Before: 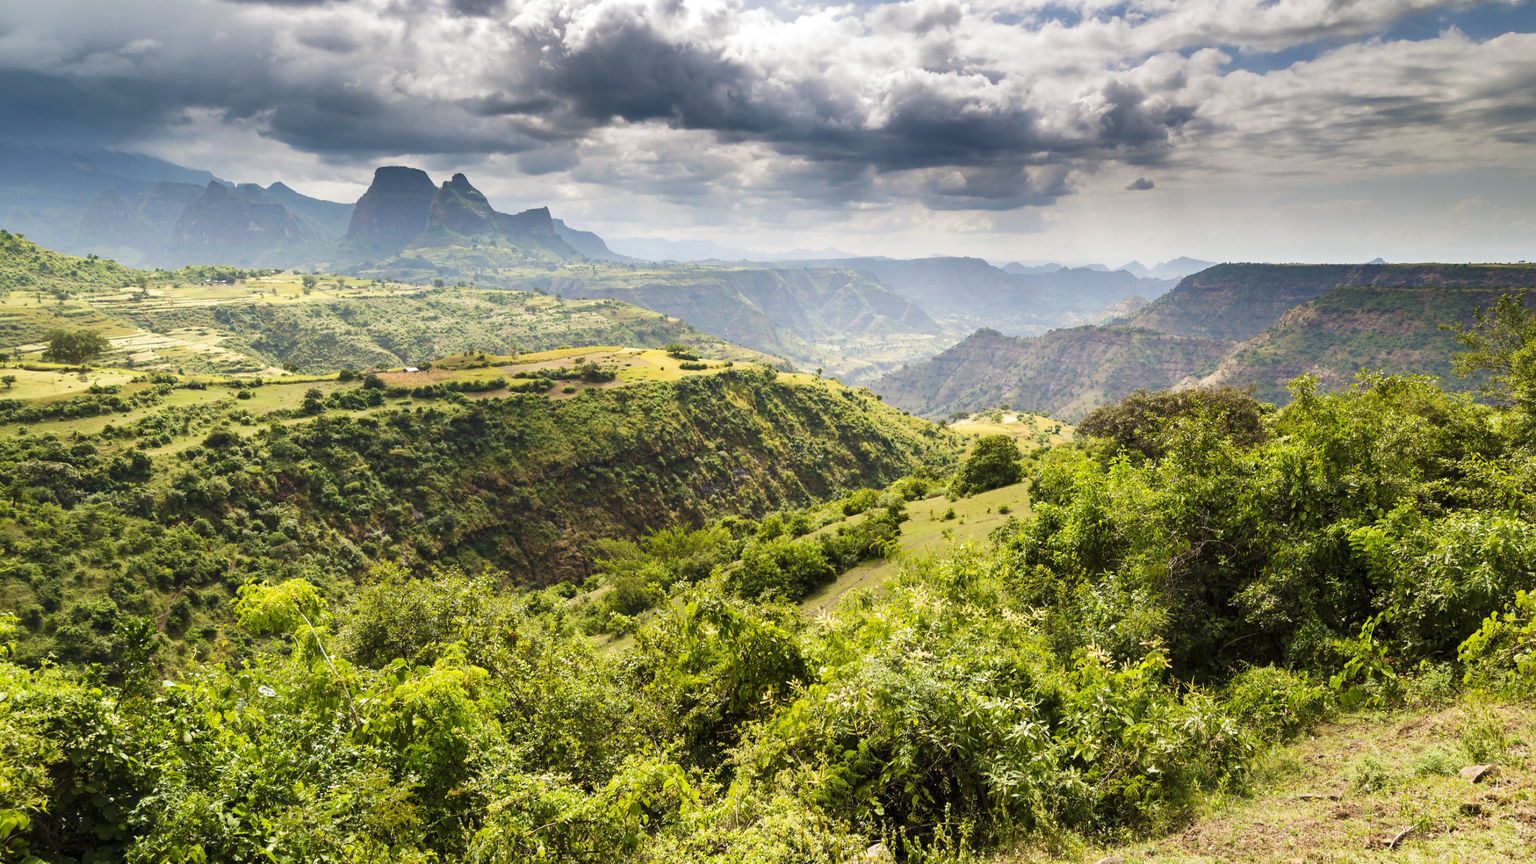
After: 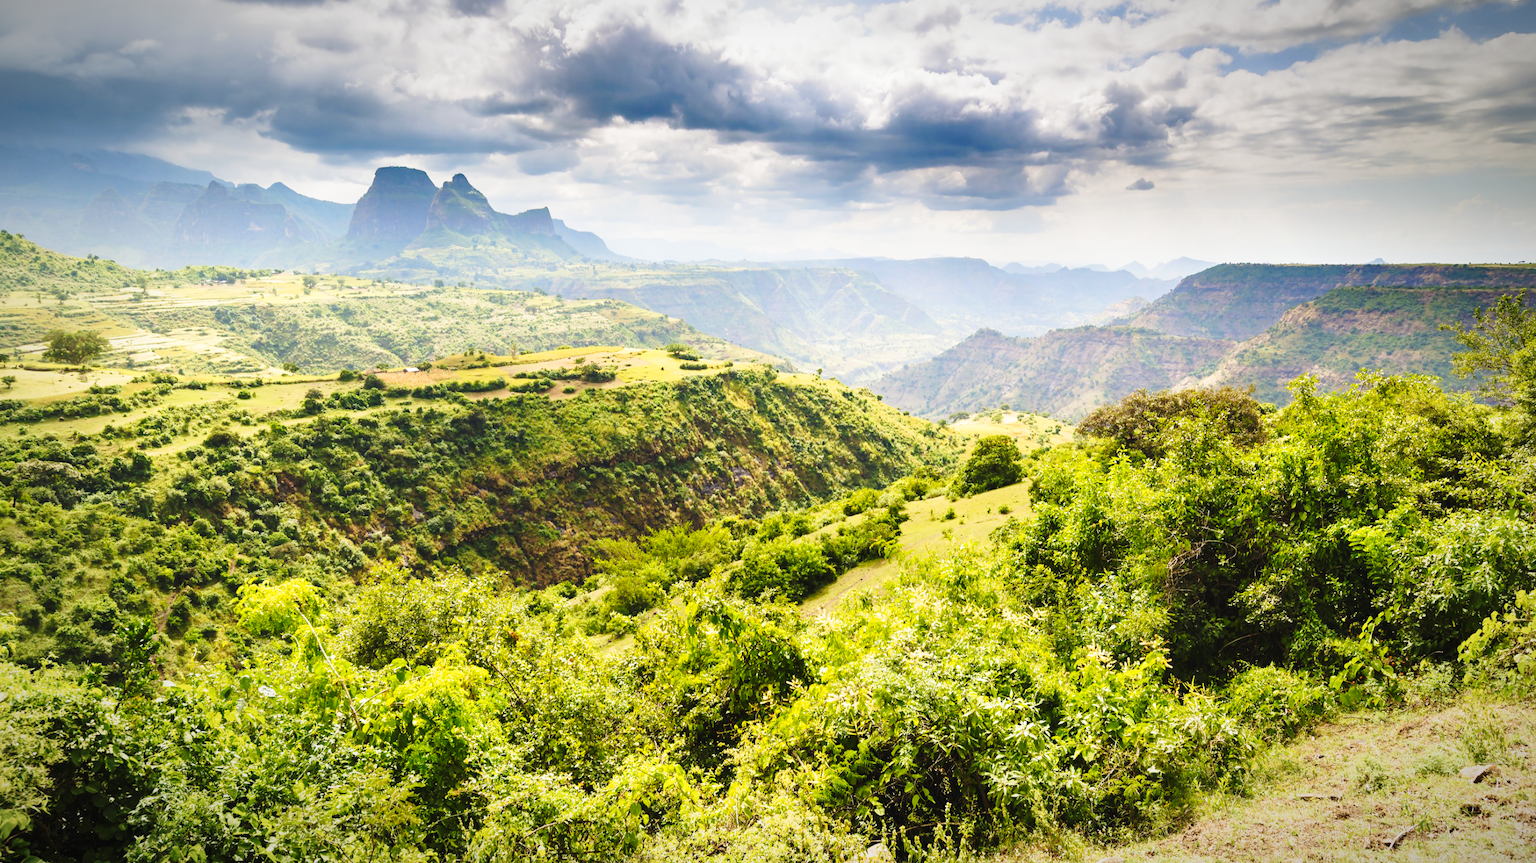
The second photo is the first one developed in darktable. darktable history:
tone curve: curves: ch0 [(0, 0.011) (0.053, 0.026) (0.174, 0.115) (0.398, 0.444) (0.673, 0.775) (0.829, 0.906) (0.991, 0.981)]; ch1 [(0, 0) (0.276, 0.206) (0.409, 0.383) (0.473, 0.458) (0.492, 0.501) (0.512, 0.513) (0.54, 0.543) (0.585, 0.617) (0.659, 0.686) (0.78, 0.8) (1, 1)]; ch2 [(0, 0) (0.438, 0.449) (0.473, 0.469) (0.503, 0.5) (0.523, 0.534) (0.562, 0.594) (0.612, 0.635) (0.695, 0.713) (1, 1)], preserve colors none
levels: levels [0, 0.43, 0.984]
vignetting: fall-off start 81.16%, fall-off radius 61.76%, brightness -0.578, saturation -0.264, automatic ratio true, width/height ratio 1.411
